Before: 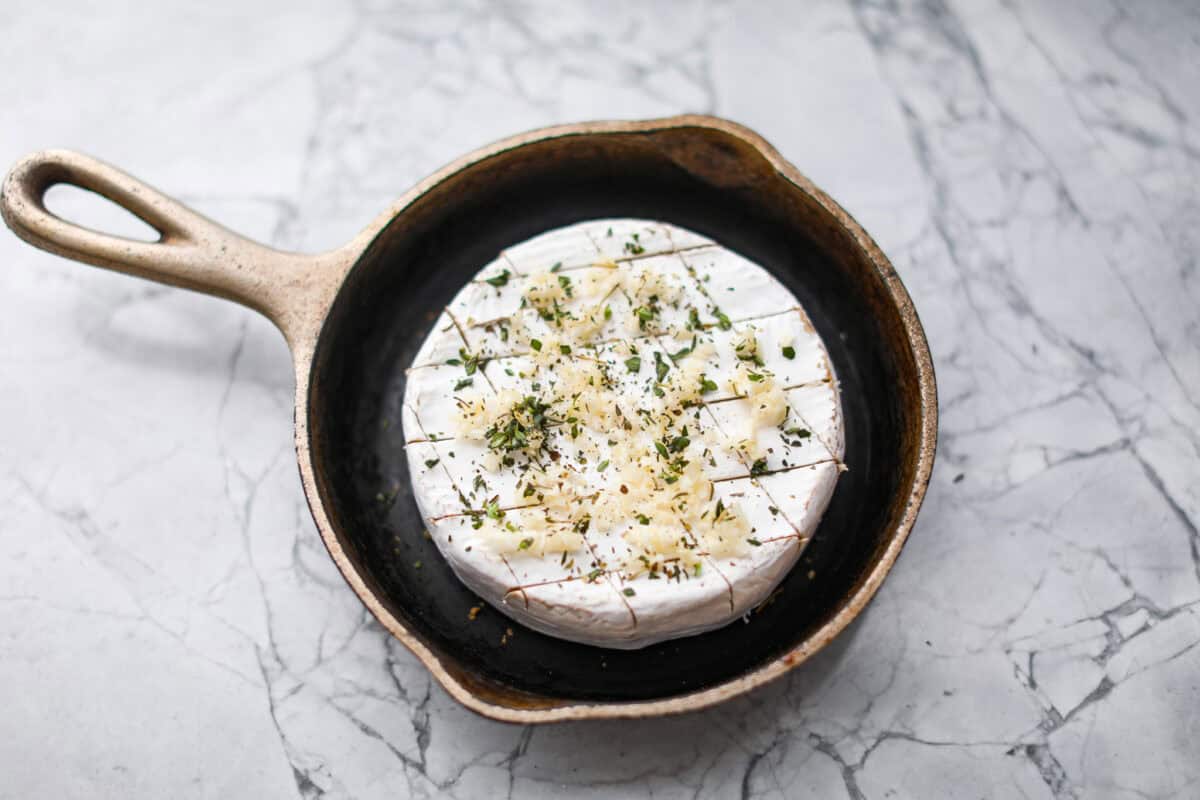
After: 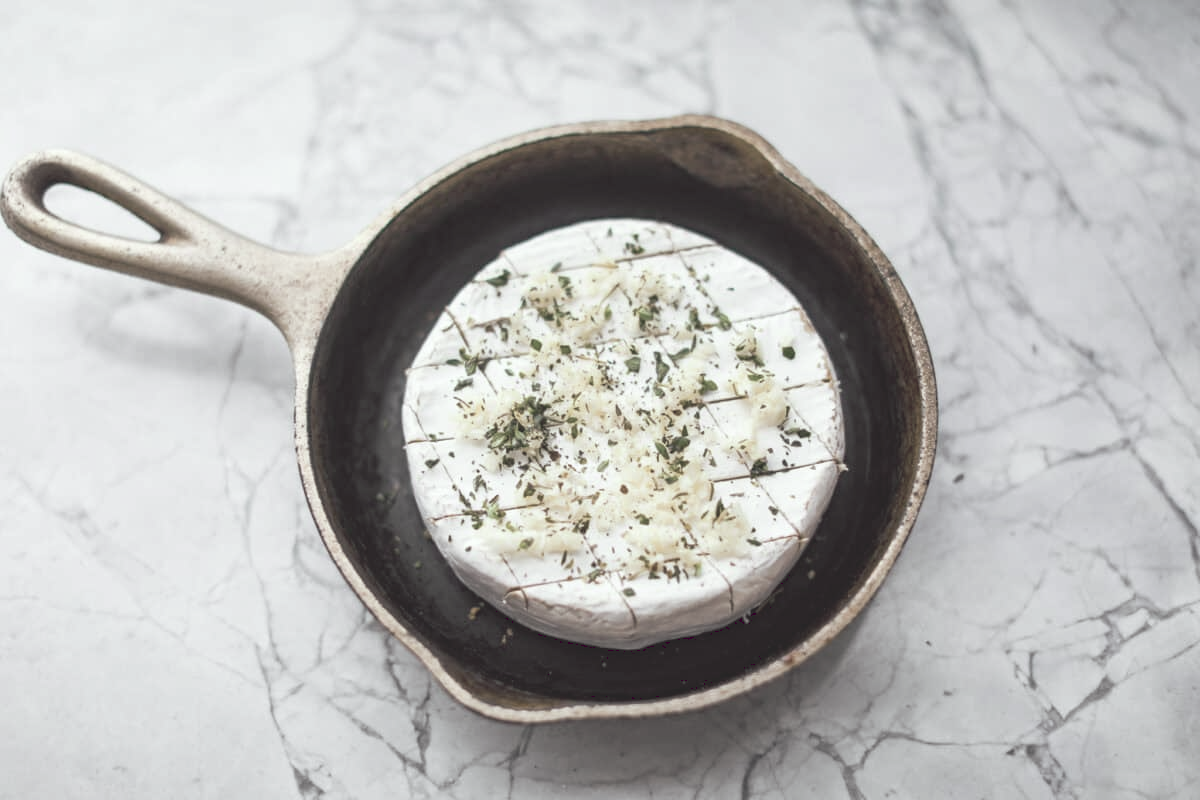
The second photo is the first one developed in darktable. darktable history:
tone curve: curves: ch0 [(0, 0) (0.003, 0.144) (0.011, 0.149) (0.025, 0.159) (0.044, 0.183) (0.069, 0.207) (0.1, 0.236) (0.136, 0.269) (0.177, 0.303) (0.224, 0.339) (0.277, 0.38) (0.335, 0.428) (0.399, 0.478) (0.468, 0.539) (0.543, 0.604) (0.623, 0.679) (0.709, 0.755) (0.801, 0.836) (0.898, 0.918) (1, 1)], preserve colors none
color look up table: target L [99.52, 84.97, 75.25, 73.48, 79.04, 74.55, 59.78, 55.47, 45.83, 25.39, 12.1, 200.49, 83.1, 76.99, 62.95, 50.25, 56.23, 38.66, 35, 44.46, 45.03, 39.06, 28.92, 29.47, 8.204, 87.99, 82.11, 70.3, 69.24, 65.85, 60.67, 59.74, 57.89, 51.32, 37.55, 50.35, 44.61, 43.52, 31.22, 27.18, 21.79, 20.9, 3.529, 9.925, 0.936, 85.22, 70.81, 39.5, 25.69], target a [-9.309, -27.27, -41.83, -48.54, -7.582, -15.79, -47.42, -2.144, -7.867, -25.16, -1.125, 0, 3.216, 13.82, 21.08, 34.39, 0.294, 50.11, 51.89, 13.71, 4.752, 19.26, 41.82, -1.769, 15.46, 1.013, 13.61, 22.24, -1.019, 6.536, 40.05, 26.46, 12.42, 33.86, 53.65, 1.142, 16.37, 24.51, -3.357, 43.98, 38.04, 1.419, 13.64, 7.526, 3.813, -23.07, -17.87, -21.49, -6.766], target b [14.33, 30.95, 4.591, 24.39, 47.4, 4.502, 43.11, 27.19, 3.393, 20.47, 4.674, 0, 24.73, 5.6, 18.47, 35.55, 15.81, 4.906, -9.377, 30.82, 2.296, 7.943, 14.04, 20.93, 3.273, -4.149, -10.08, -13.27, 0.772, -23.8, -26.29, -1.965, -8.019, -12.81, -27.52, -14.44, -37.58, -19.89, -34.64, -43.6, -16.8, -16.23, -36.99, -13.01, -3.298, -3.896, -18.64, -5.185, -5.751], num patches 49
